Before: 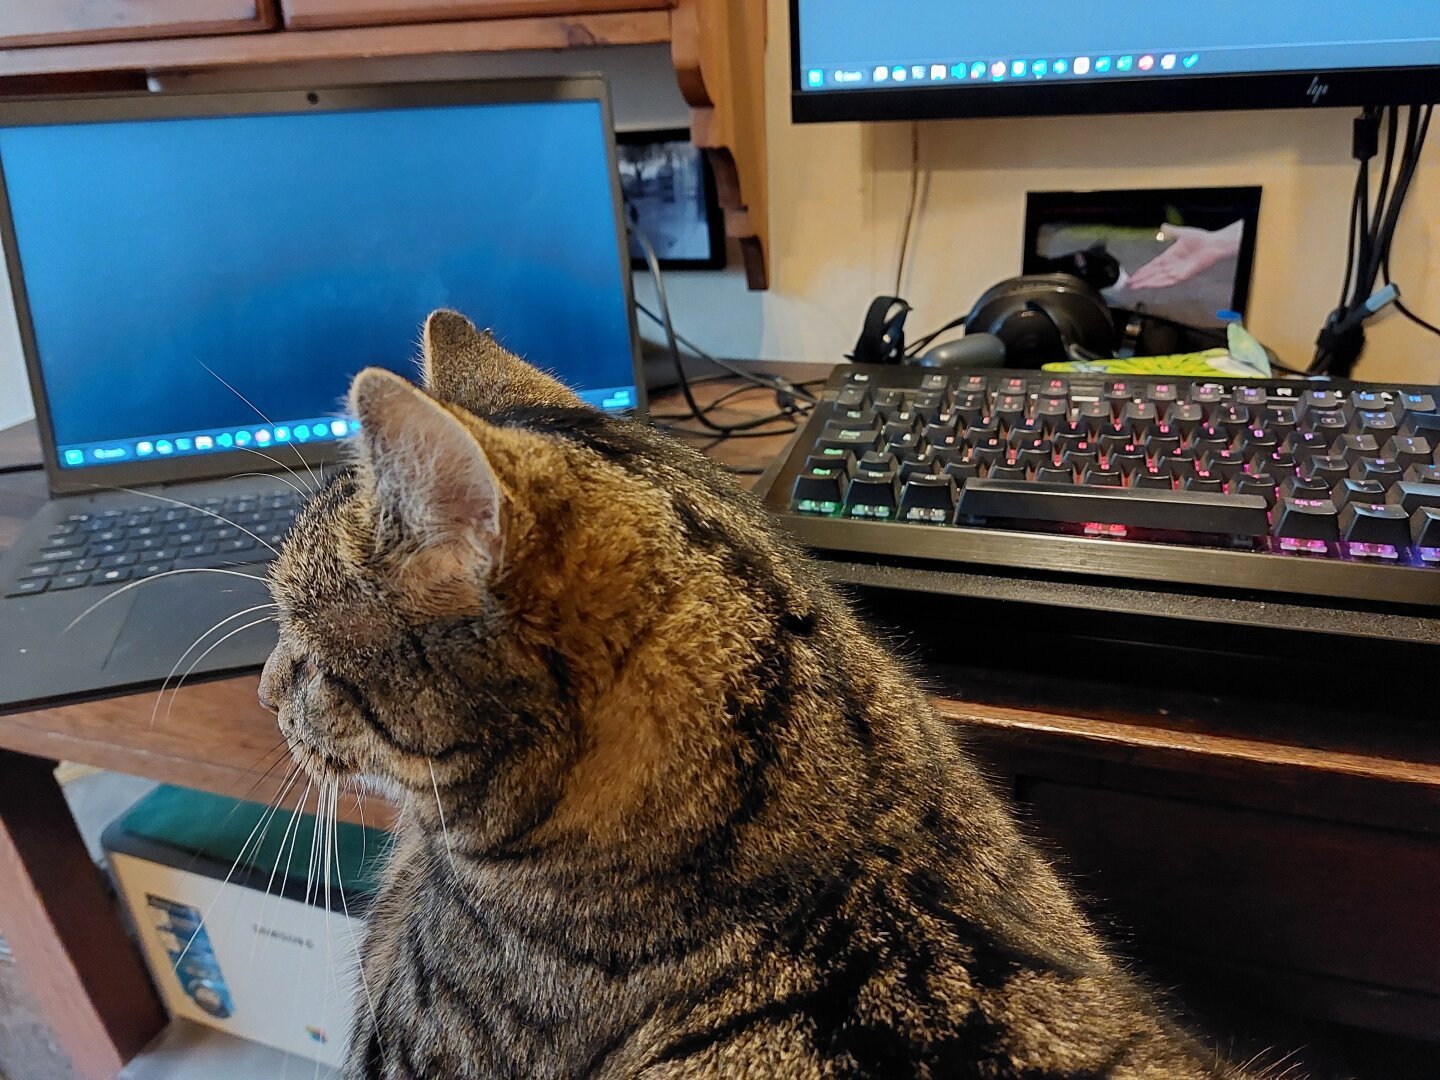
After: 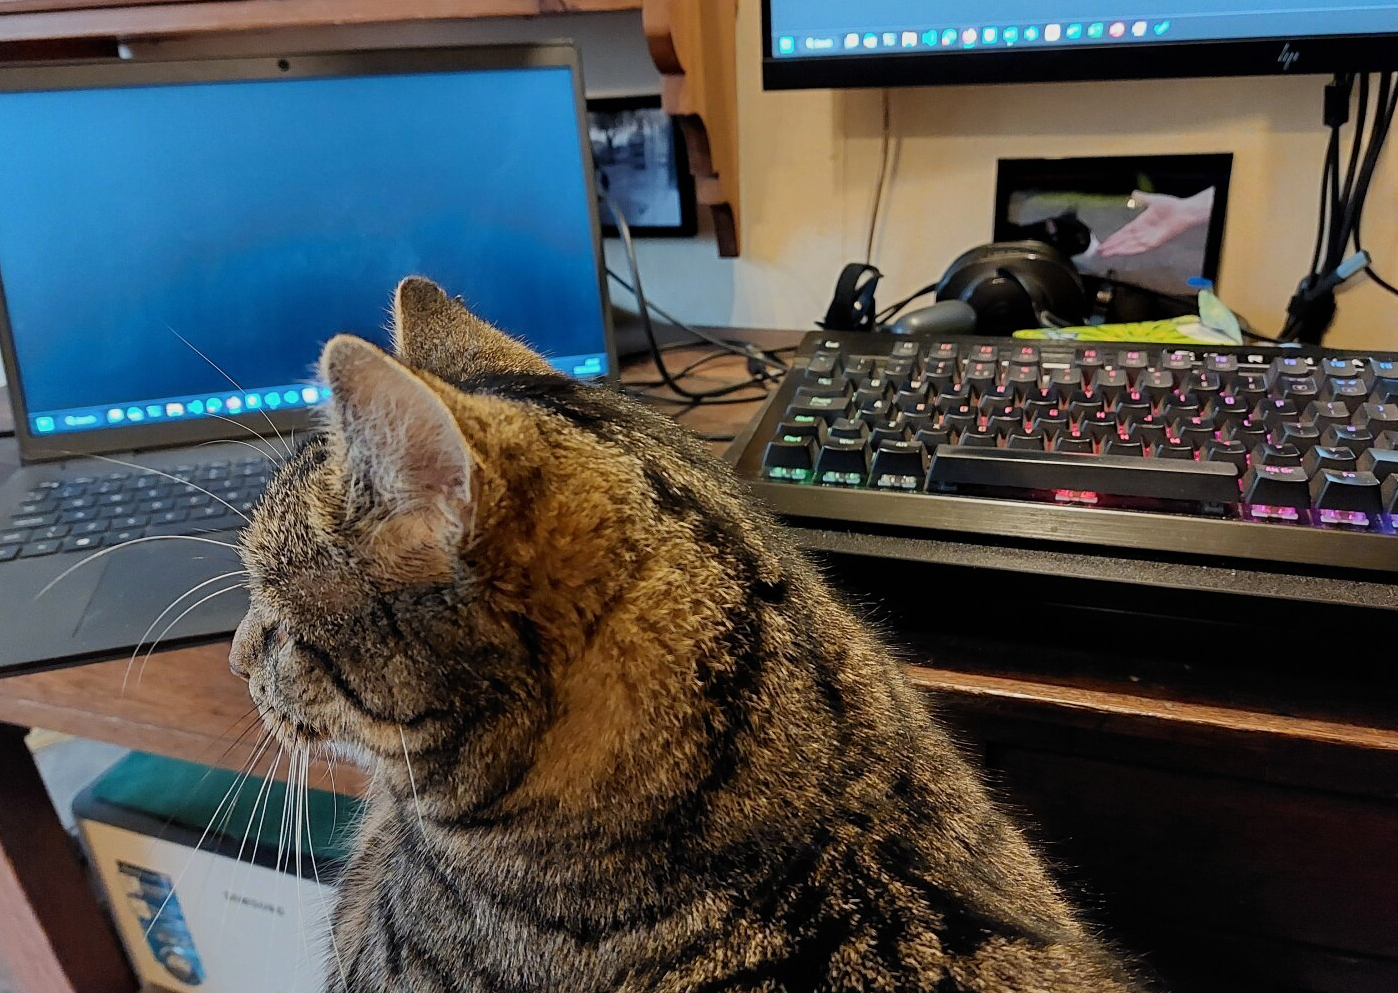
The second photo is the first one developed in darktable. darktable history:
filmic rgb: black relative exposure -11.35 EV, white relative exposure 3.25 EV, hardness 6.82, color science v6 (2022)
crop: left 2.039%, top 3.071%, right 0.832%, bottom 4.976%
